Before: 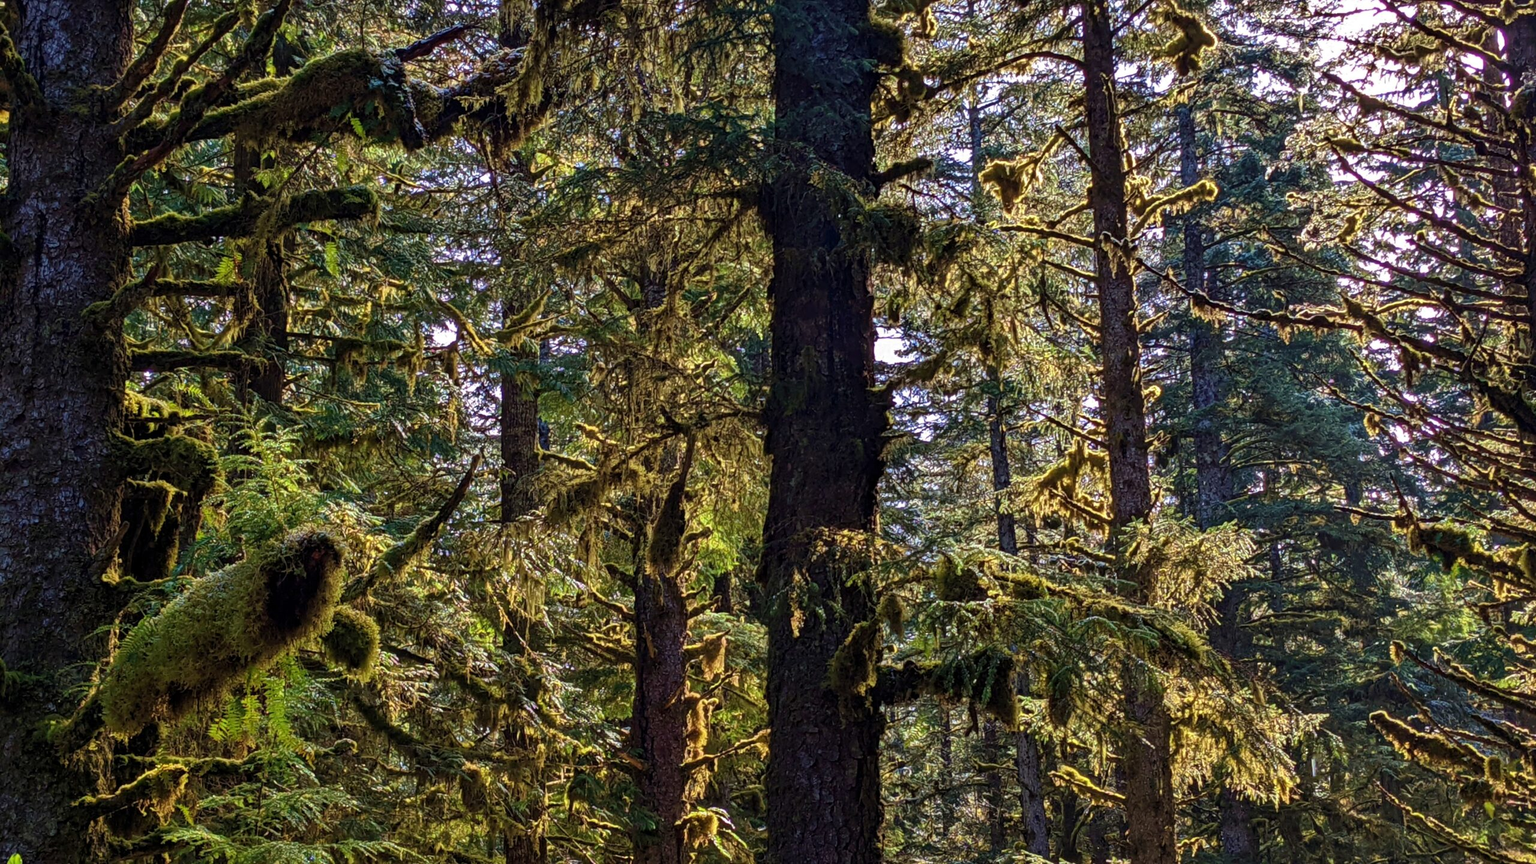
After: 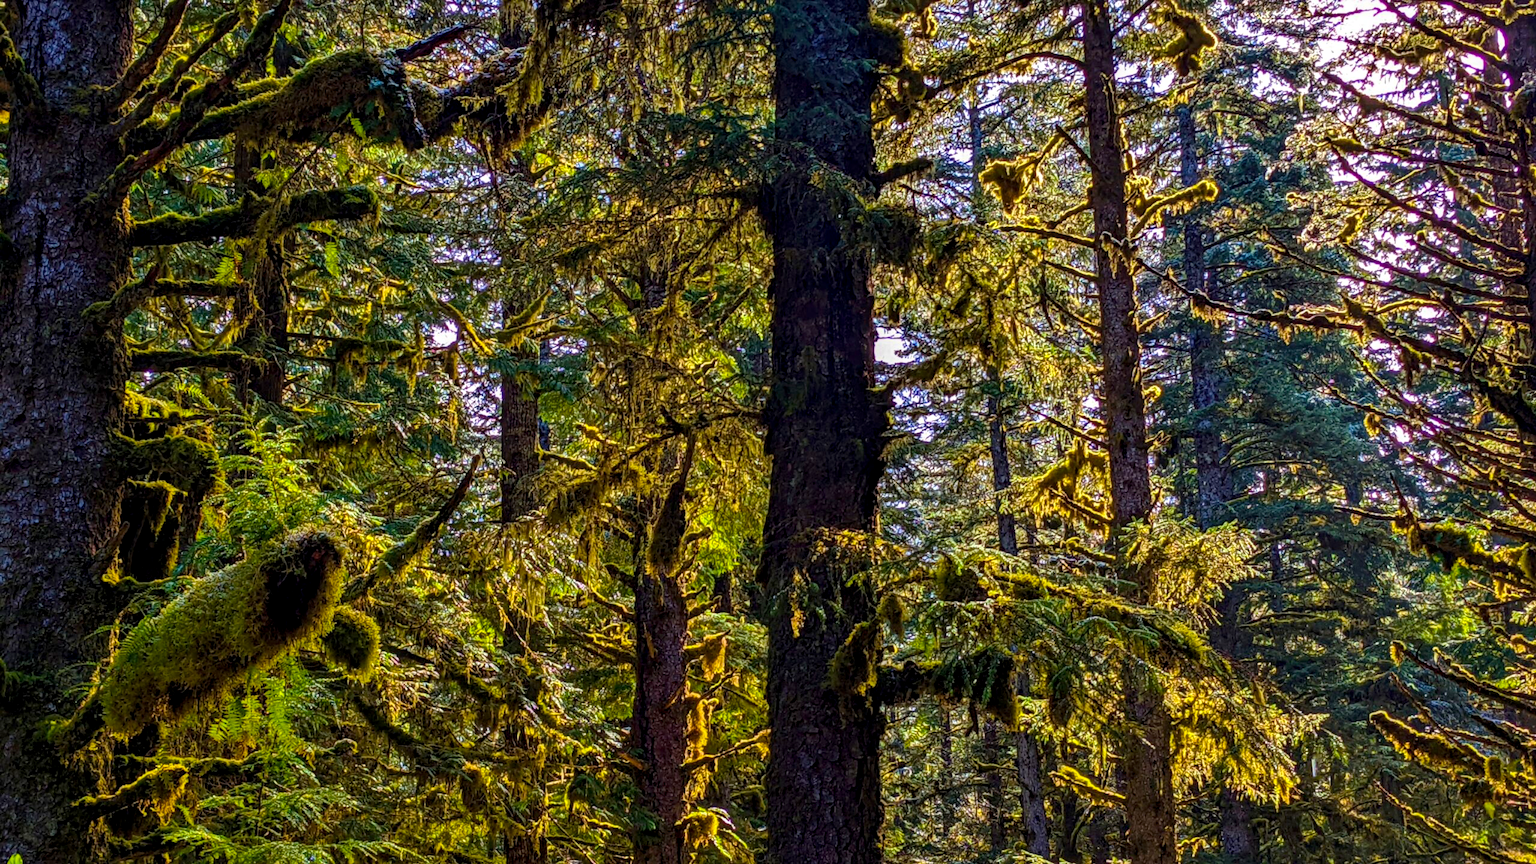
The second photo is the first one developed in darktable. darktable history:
local contrast: detail 130%
color balance rgb: linear chroma grading › global chroma 15%, perceptual saturation grading › global saturation 30%
